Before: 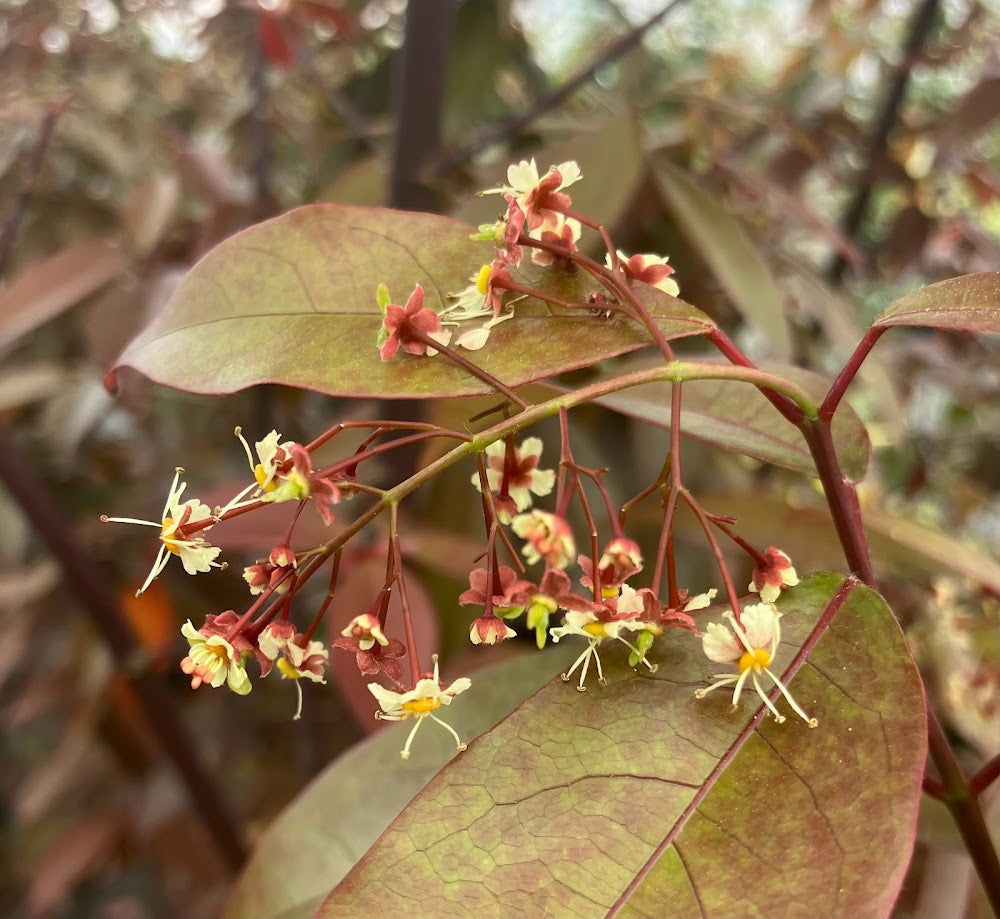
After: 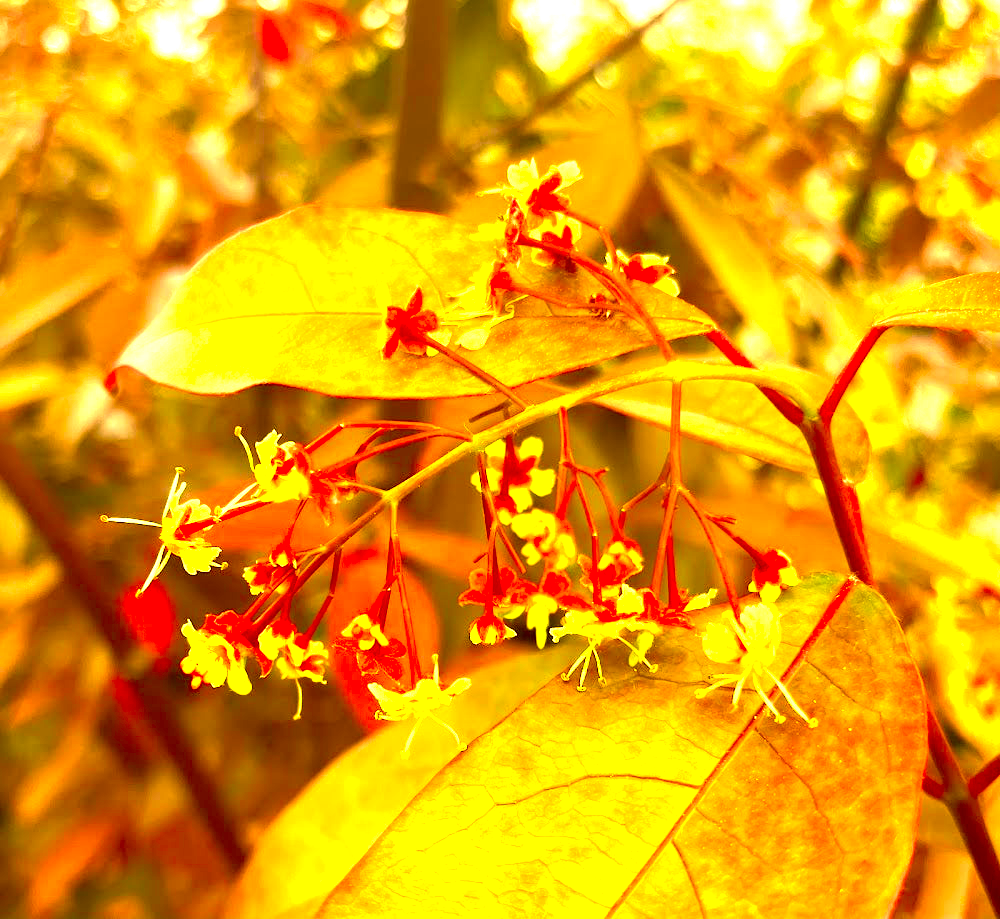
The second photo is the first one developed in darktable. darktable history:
shadows and highlights: shadows -13.21, white point adjustment 4.18, highlights 28.99
color correction: highlights a* 10.6, highlights b* 30.73, shadows a* 2.74, shadows b* 17.34, saturation 1.76
exposure: black level correction 0, exposure 1.453 EV, compensate highlight preservation false
